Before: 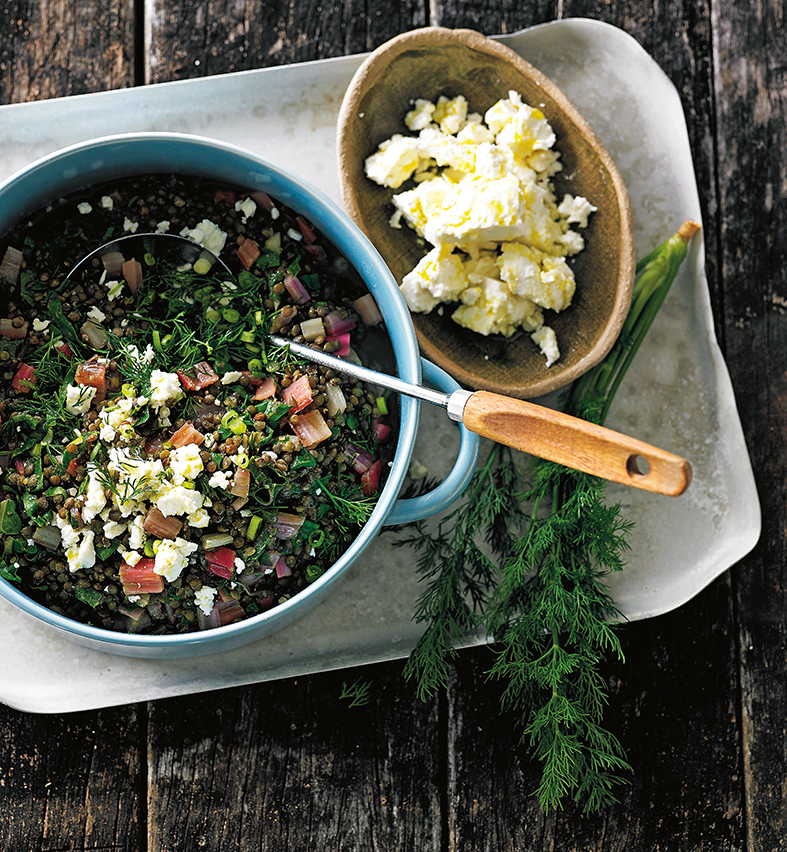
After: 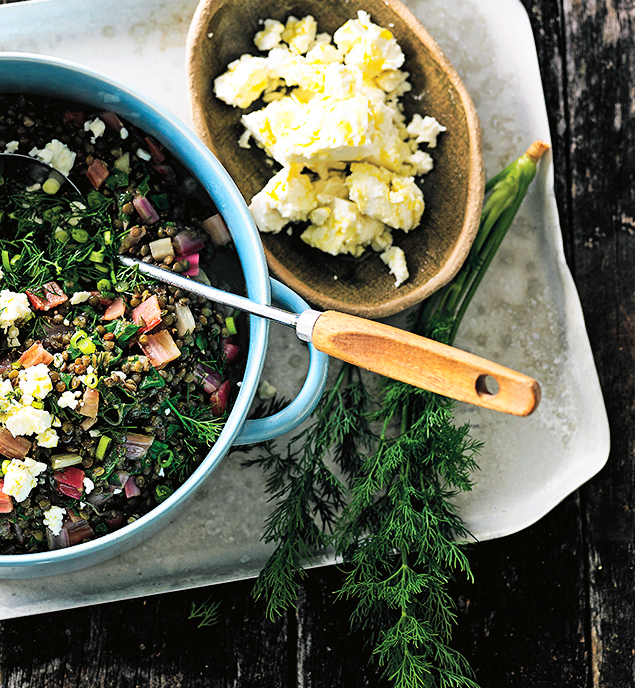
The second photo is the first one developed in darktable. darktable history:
crop: left 19.209%, top 9.445%, bottom 9.717%
base curve: curves: ch0 [(0, 0) (0.032, 0.025) (0.121, 0.166) (0.206, 0.329) (0.605, 0.79) (1, 1)]
